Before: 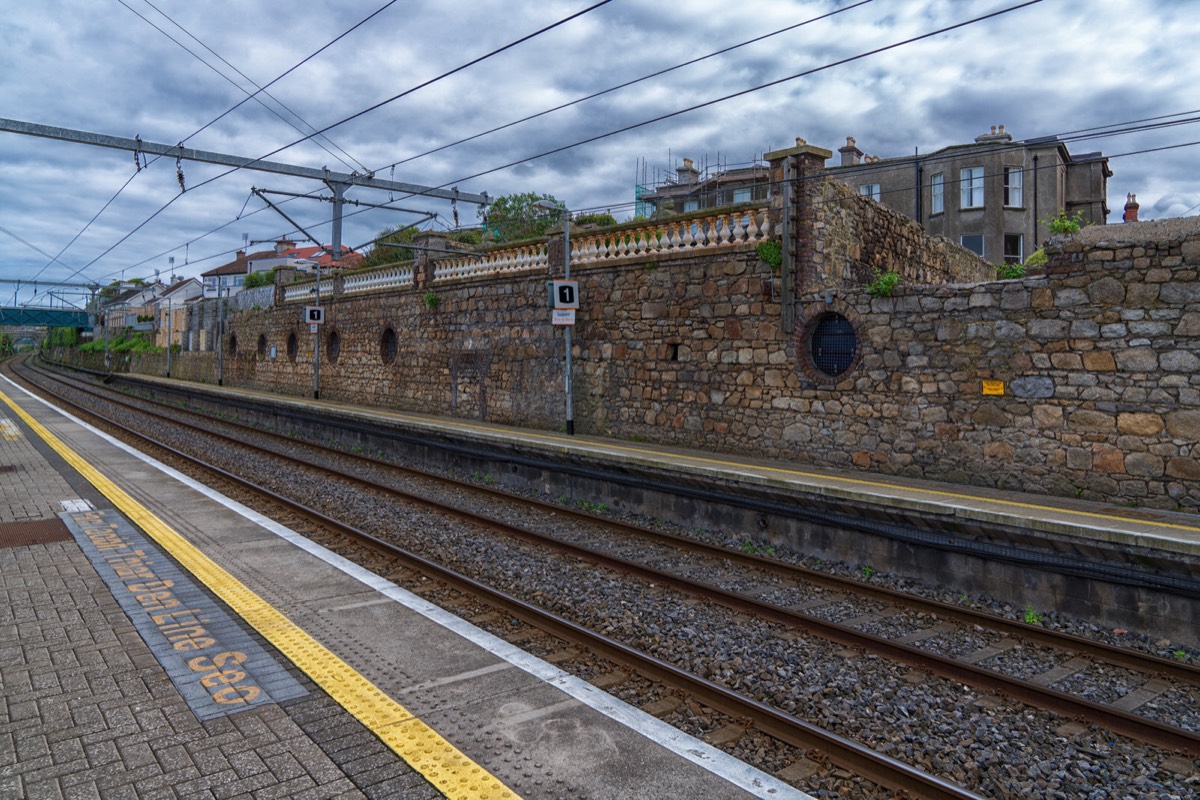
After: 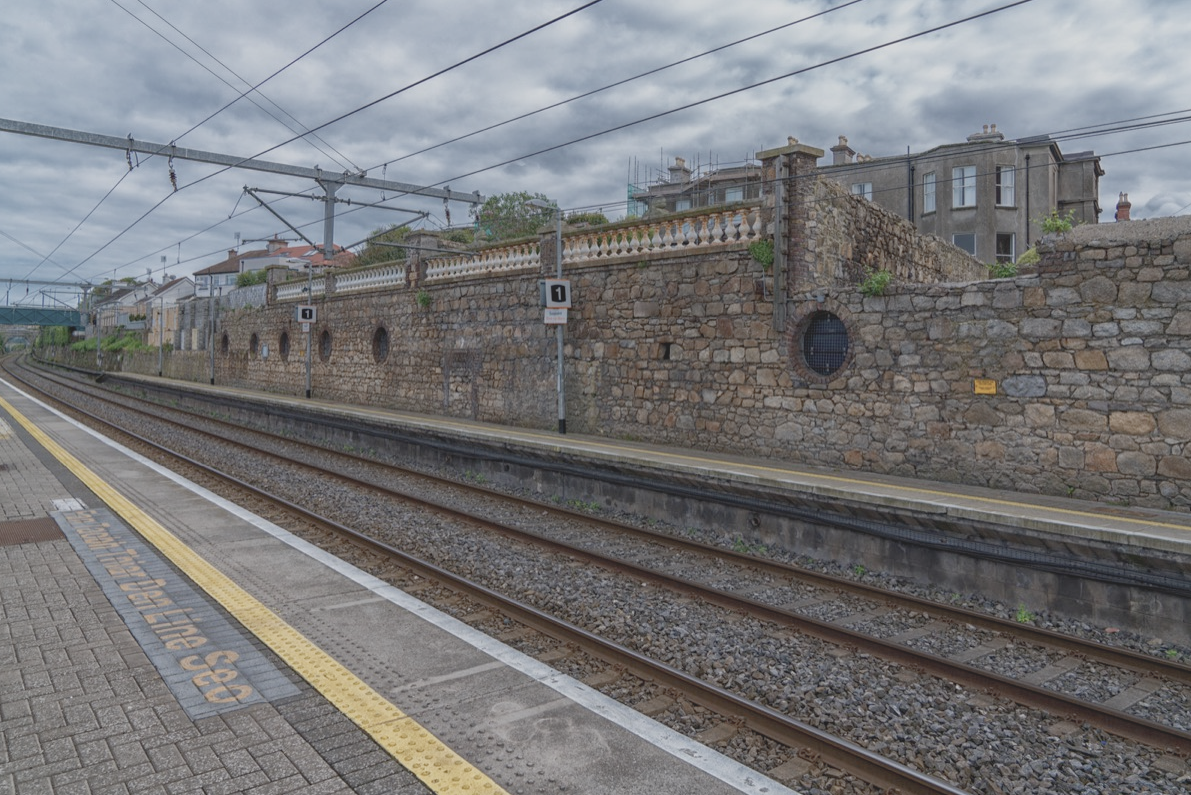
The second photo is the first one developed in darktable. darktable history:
contrast brightness saturation: contrast -0.252, saturation -0.438
crop and rotate: left 0.744%, top 0.174%, bottom 0.348%
